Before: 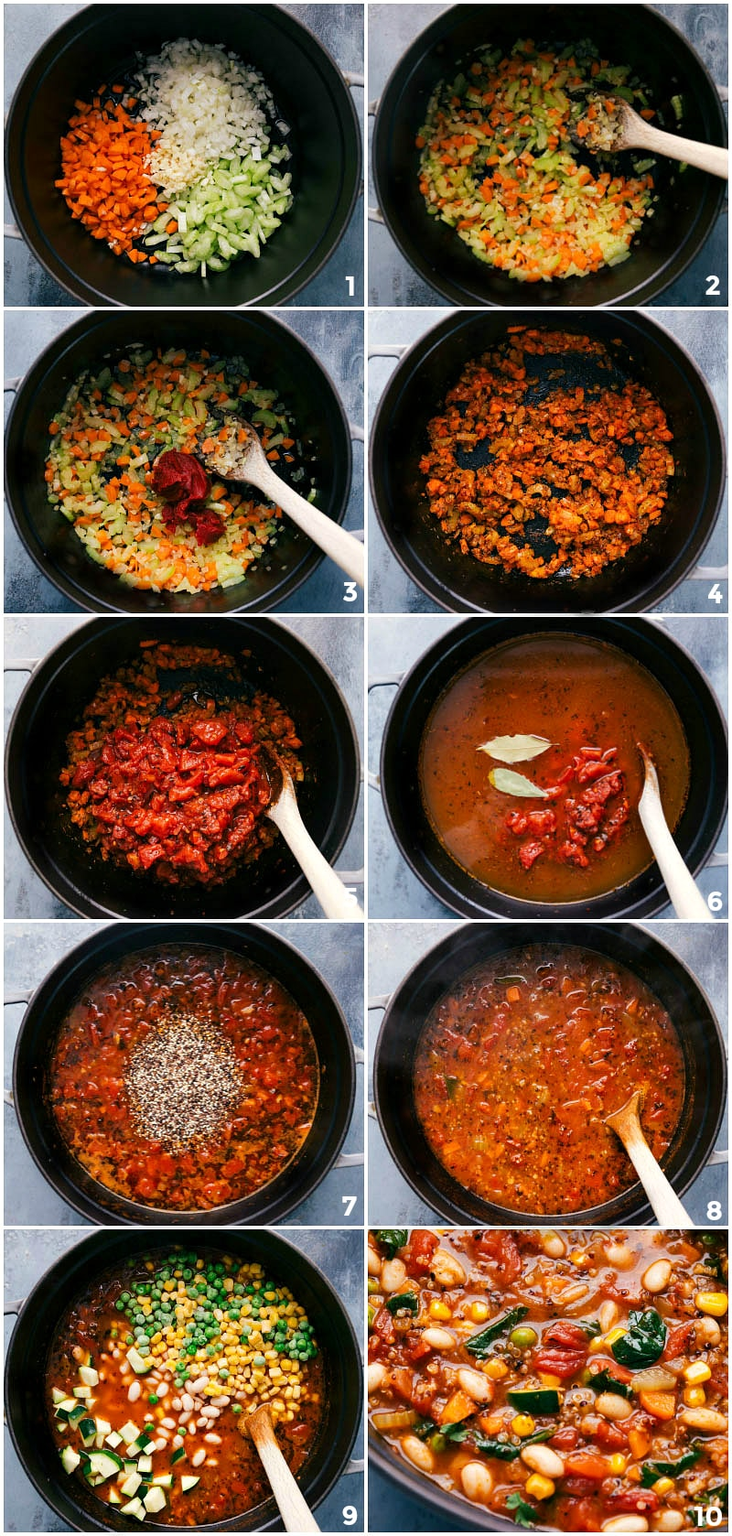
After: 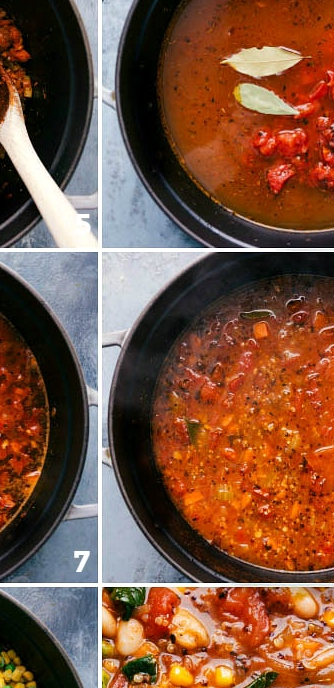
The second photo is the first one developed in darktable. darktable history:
crop: left 37.566%, top 45.09%, right 20.602%, bottom 13.621%
vignetting: fall-off start 115.83%, fall-off radius 59.27%, brightness -0.314, saturation -0.047
